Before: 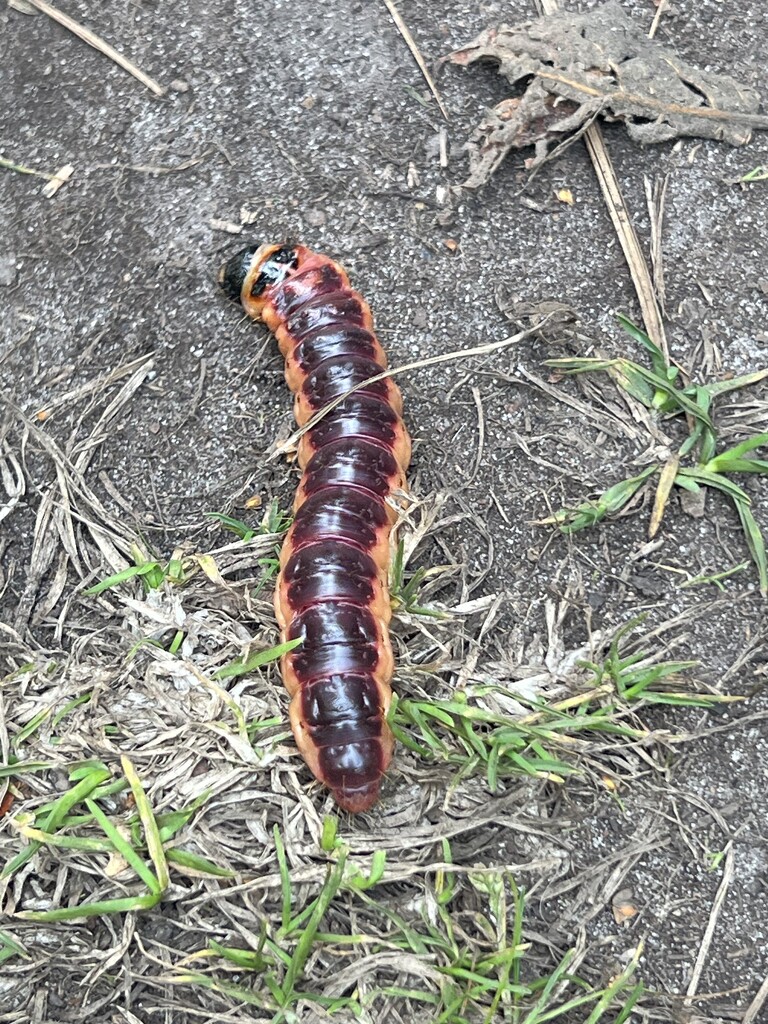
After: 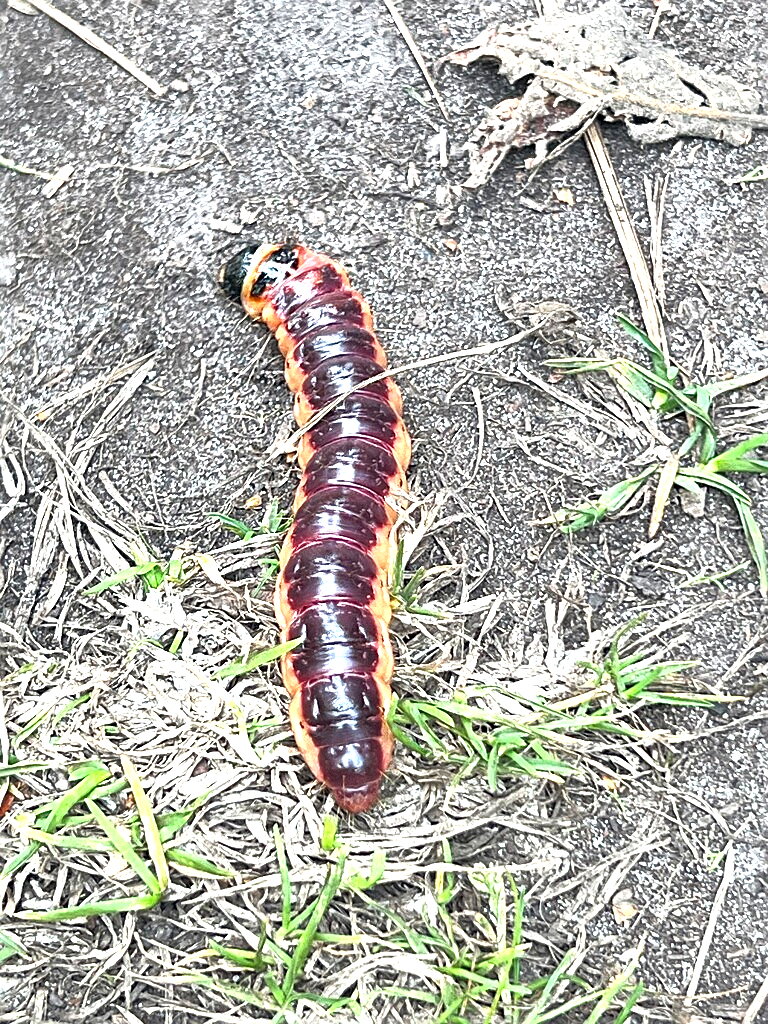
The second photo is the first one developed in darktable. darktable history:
shadows and highlights: shadows 20.76, highlights -36.97, shadows color adjustment 99.13%, highlights color adjustment 0.771%, soften with gaussian
sharpen: on, module defaults
exposure: black level correction 0, exposure 1.106 EV, compensate highlight preservation false
